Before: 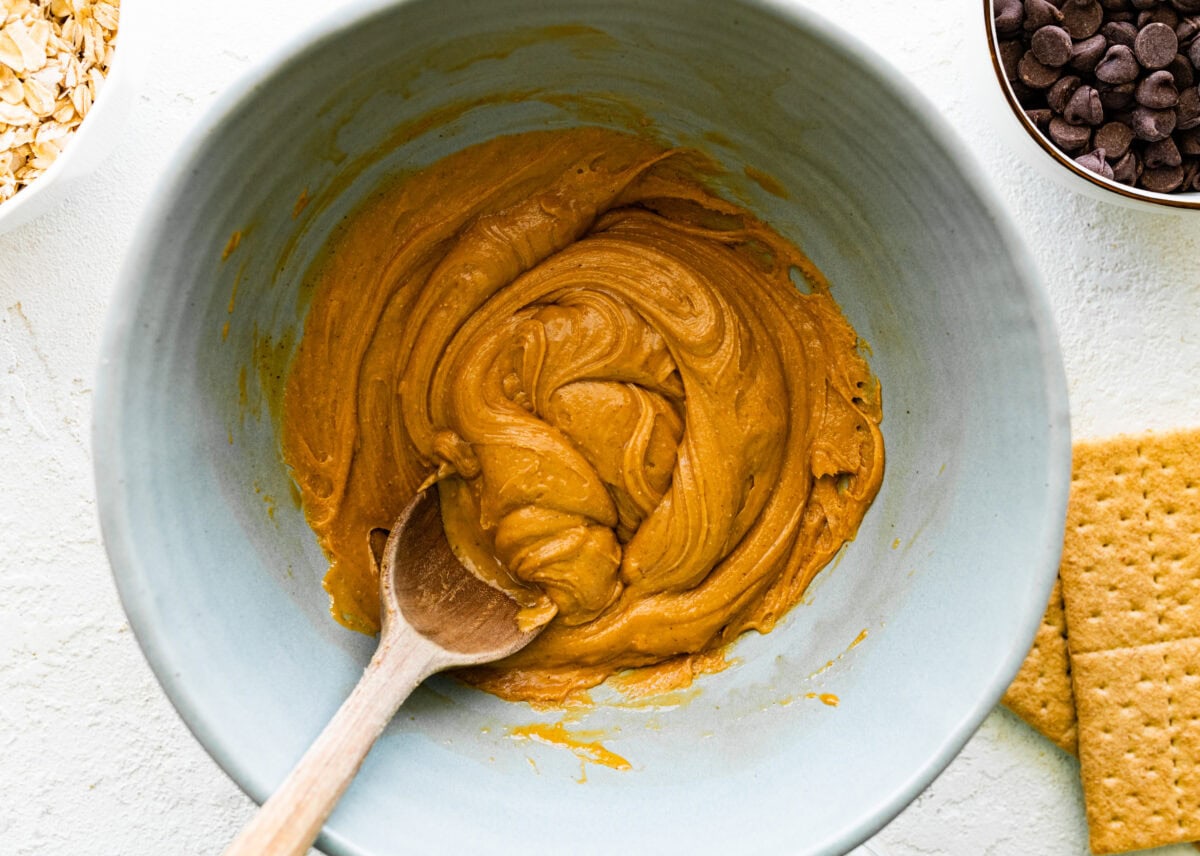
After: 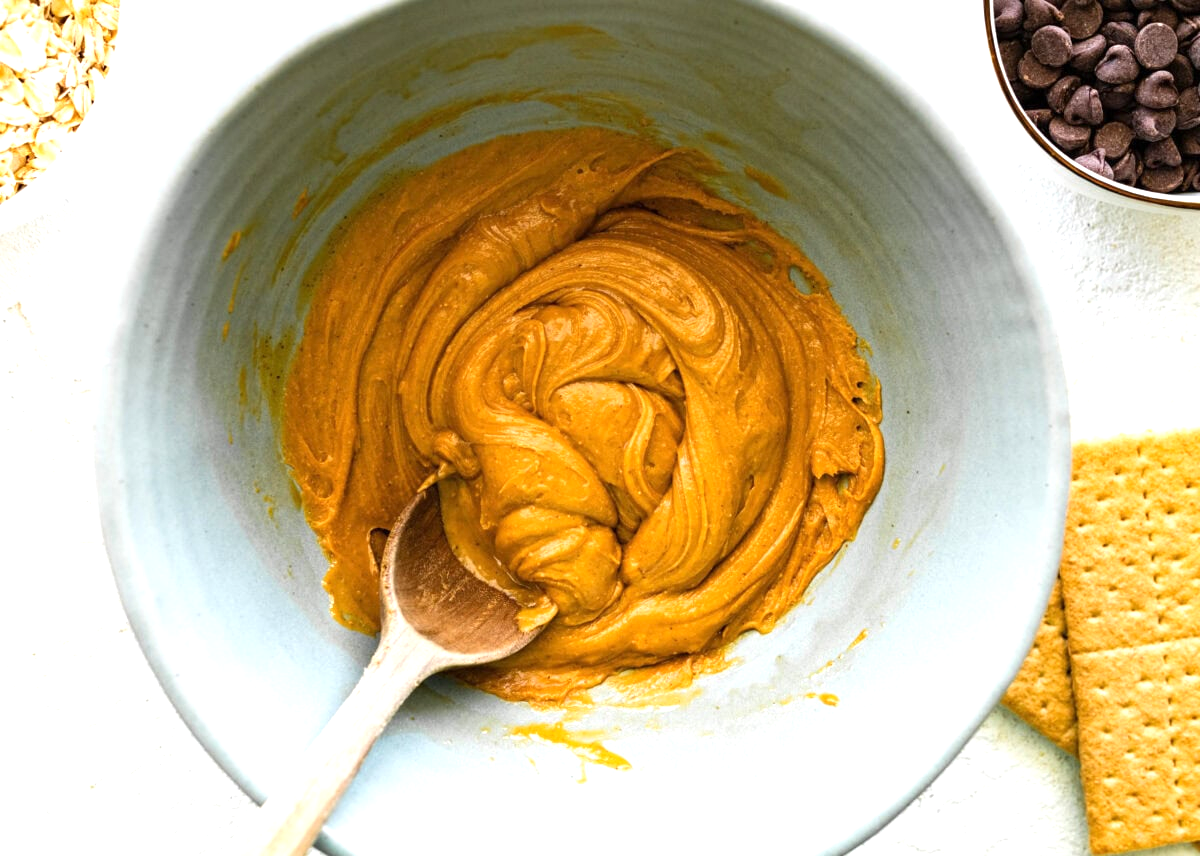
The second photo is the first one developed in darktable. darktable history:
exposure: exposure 0.6 EV, compensate exposure bias true, compensate highlight preservation false
